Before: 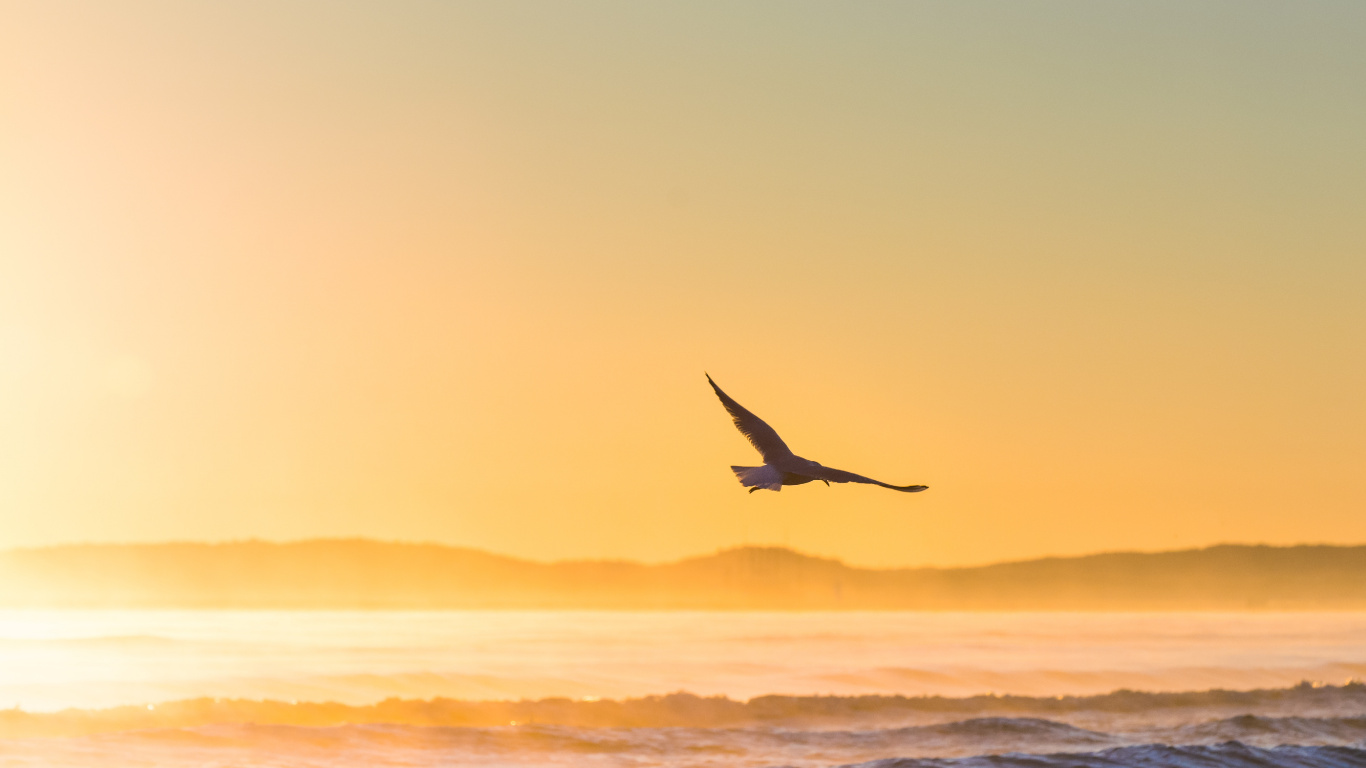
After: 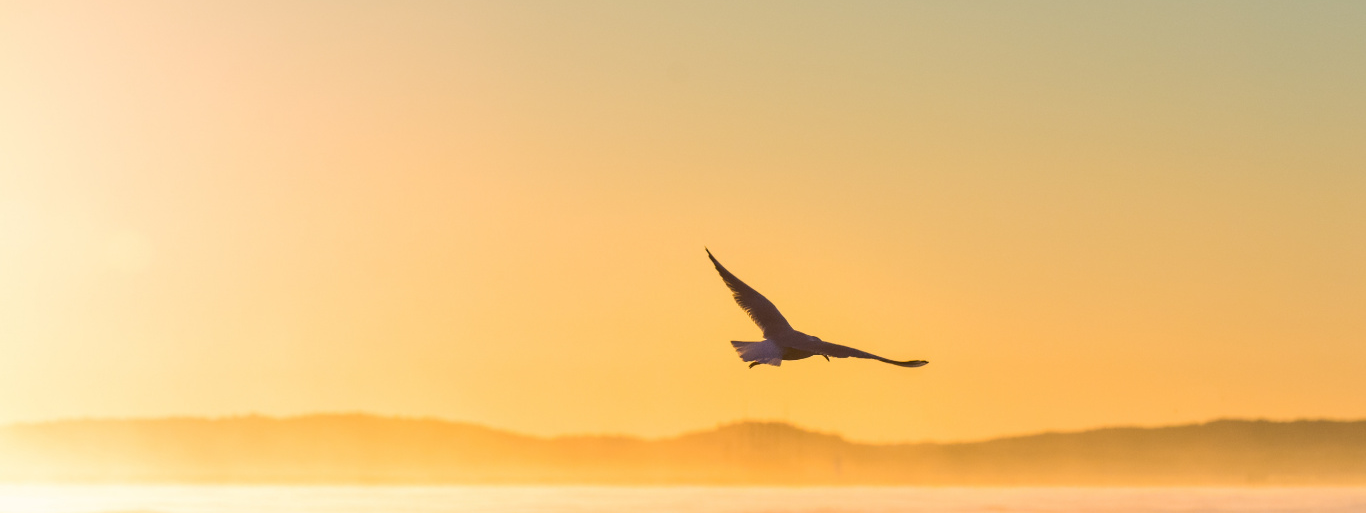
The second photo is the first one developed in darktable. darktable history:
crop: top 16.334%, bottom 16.752%
